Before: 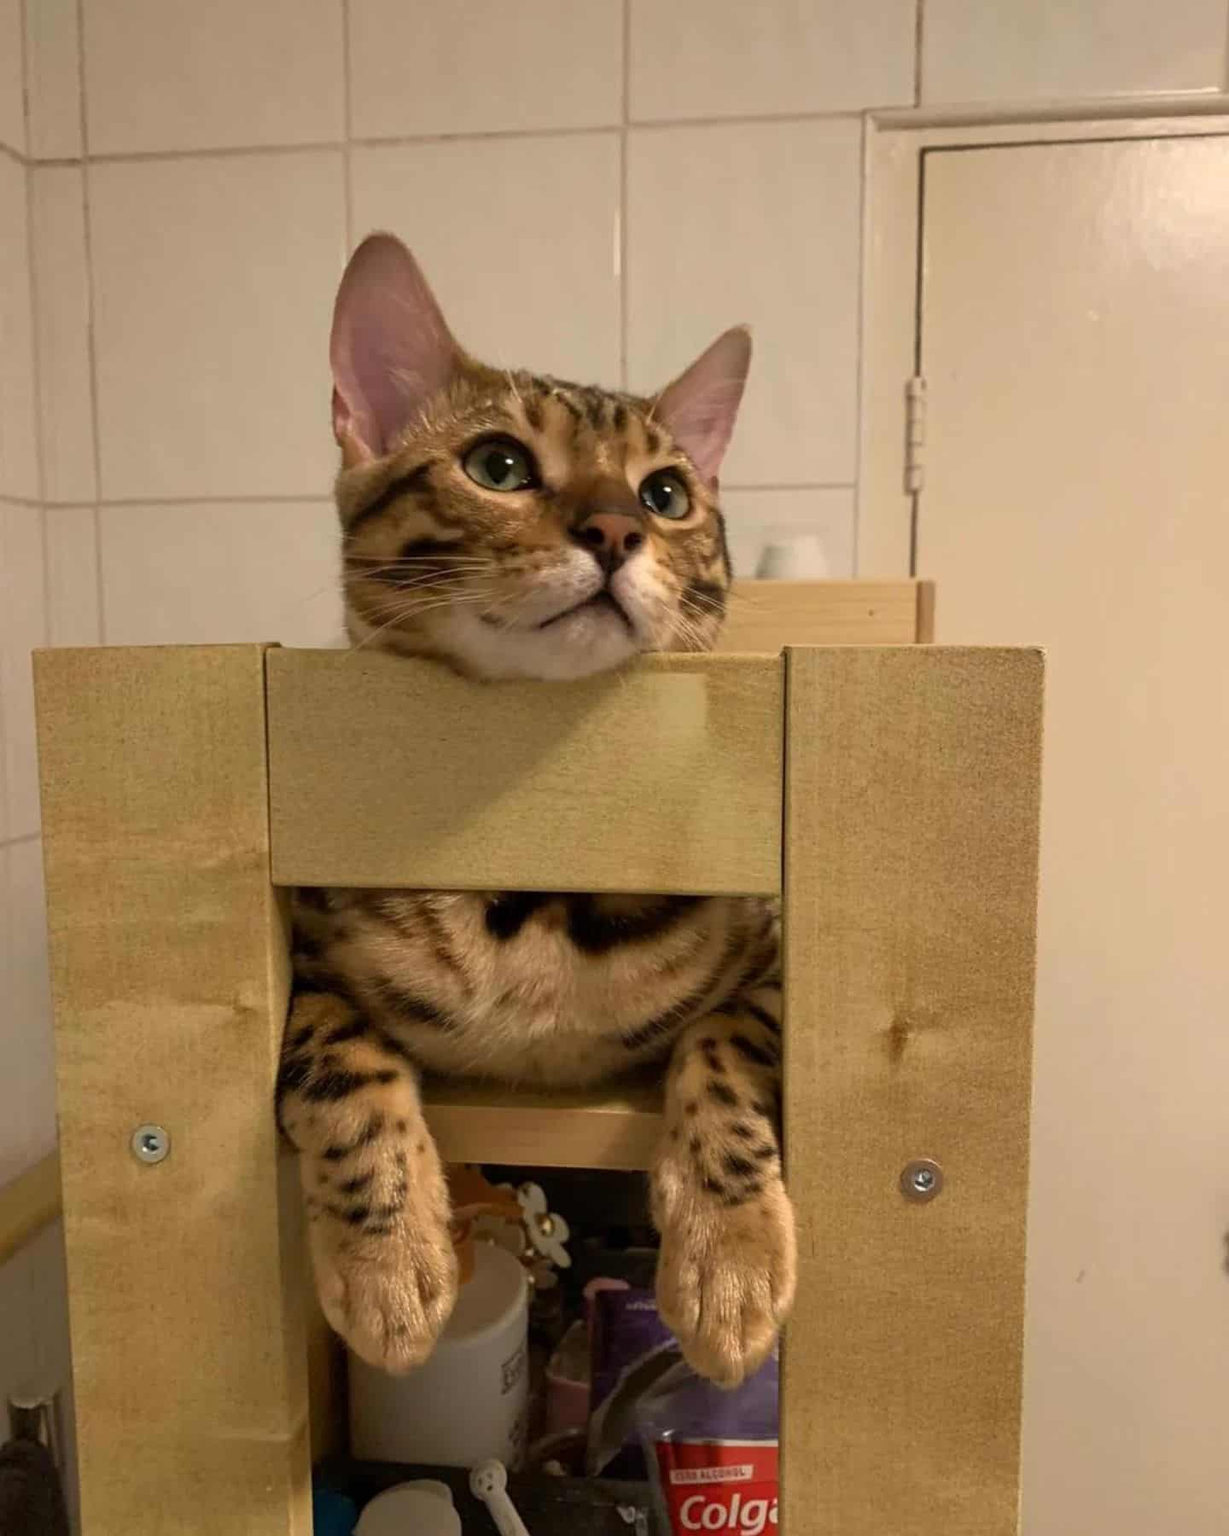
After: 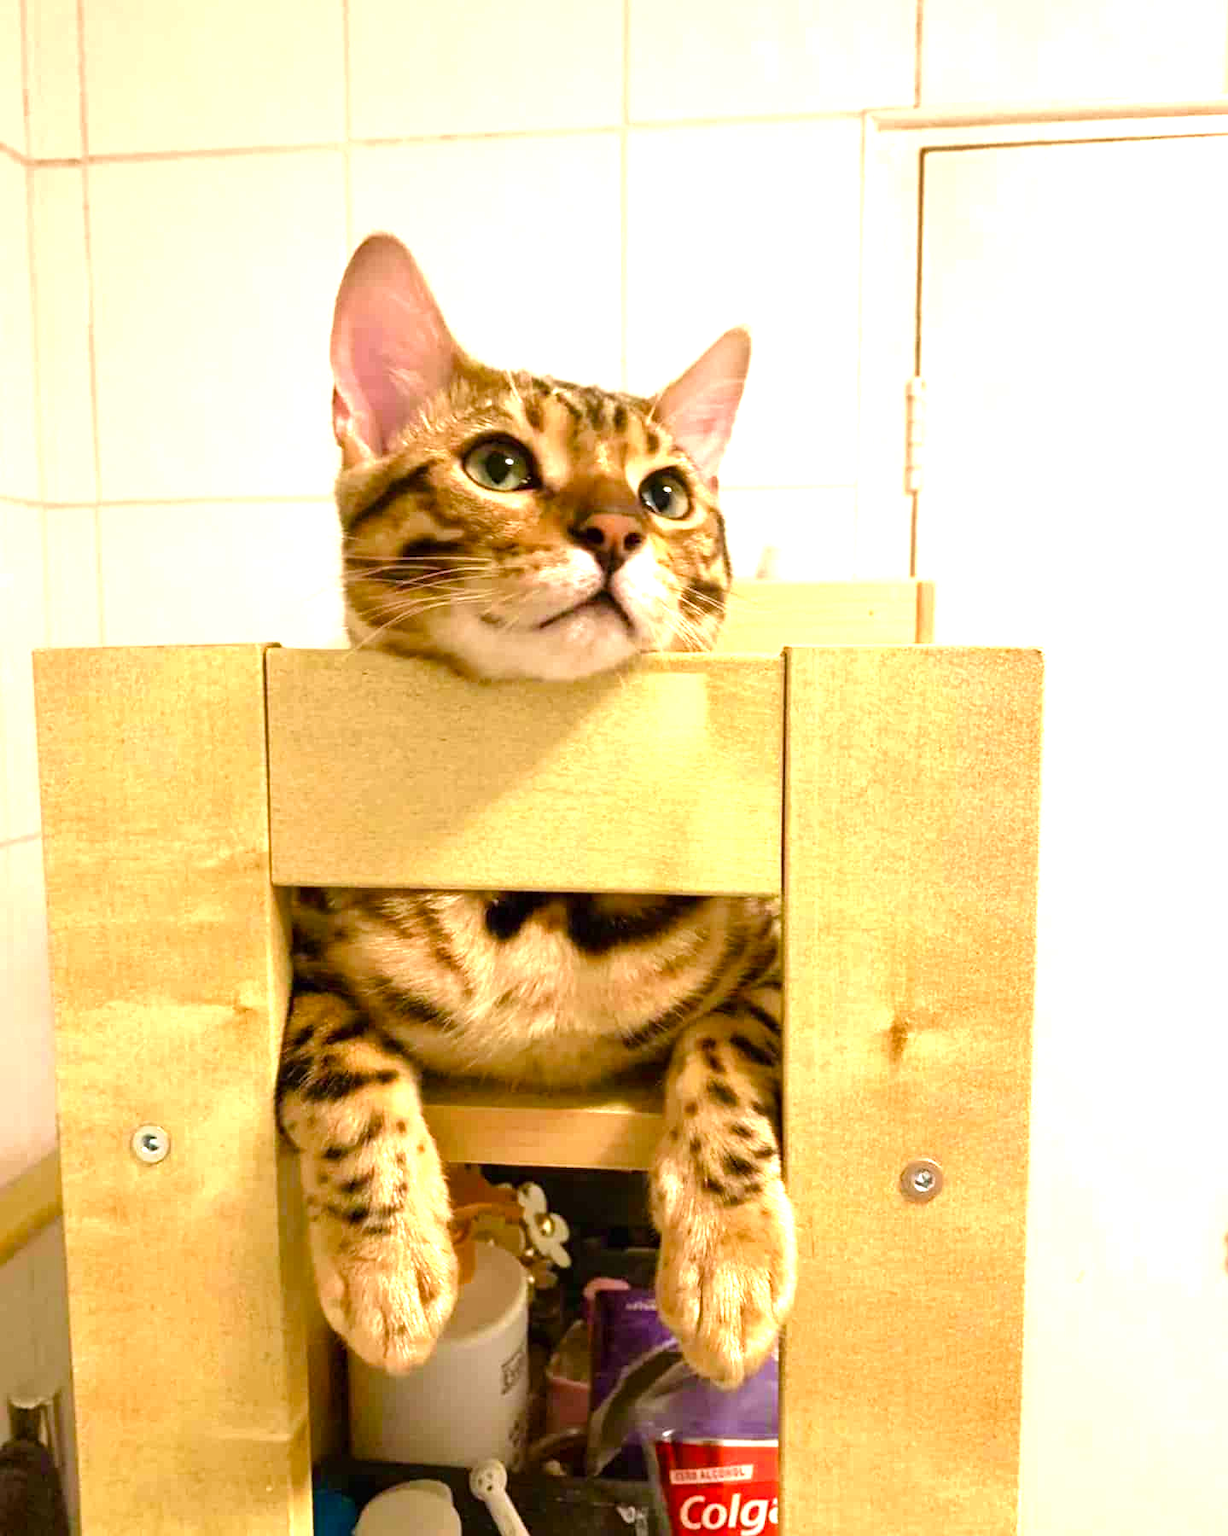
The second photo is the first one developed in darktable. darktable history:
velvia: on, module defaults
exposure: black level correction 0, exposure 1.405 EV, compensate highlight preservation false
tone equalizer: -8 EV -0.413 EV, -7 EV -0.423 EV, -6 EV -0.338 EV, -5 EV -0.233 EV, -3 EV 0.23 EV, -2 EV 0.326 EV, -1 EV 0.395 EV, +0 EV 0.416 EV, mask exposure compensation -0.512 EV
color balance rgb: perceptual saturation grading › global saturation 20%, perceptual saturation grading › highlights -14.362%, perceptual saturation grading › shadows 50.047%
